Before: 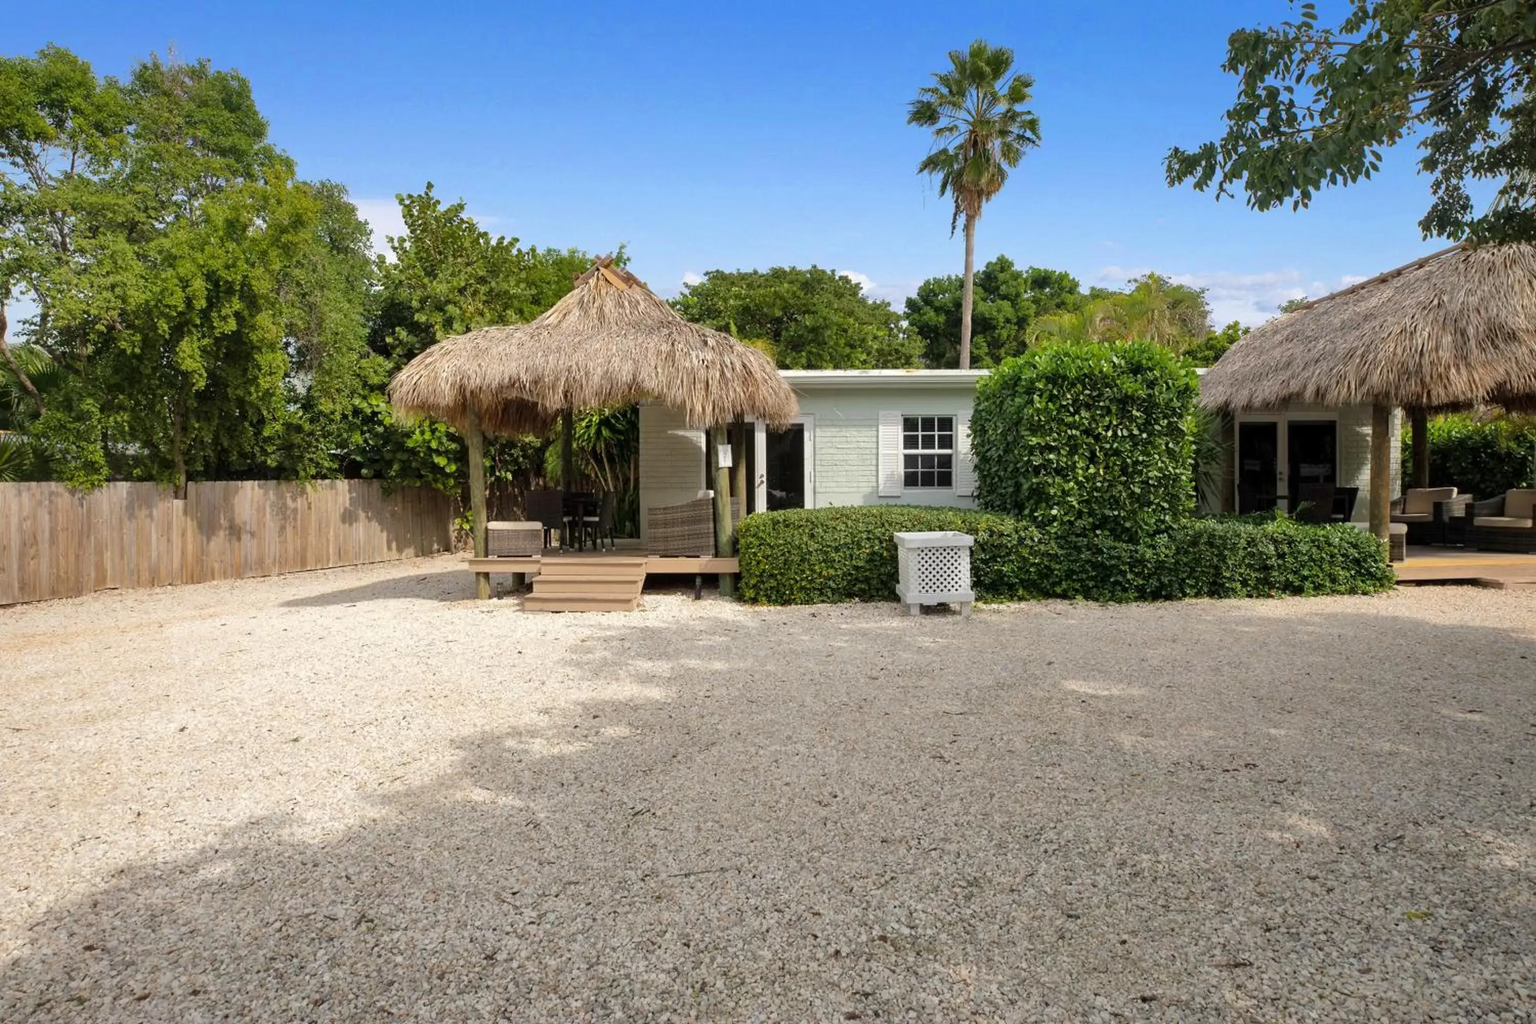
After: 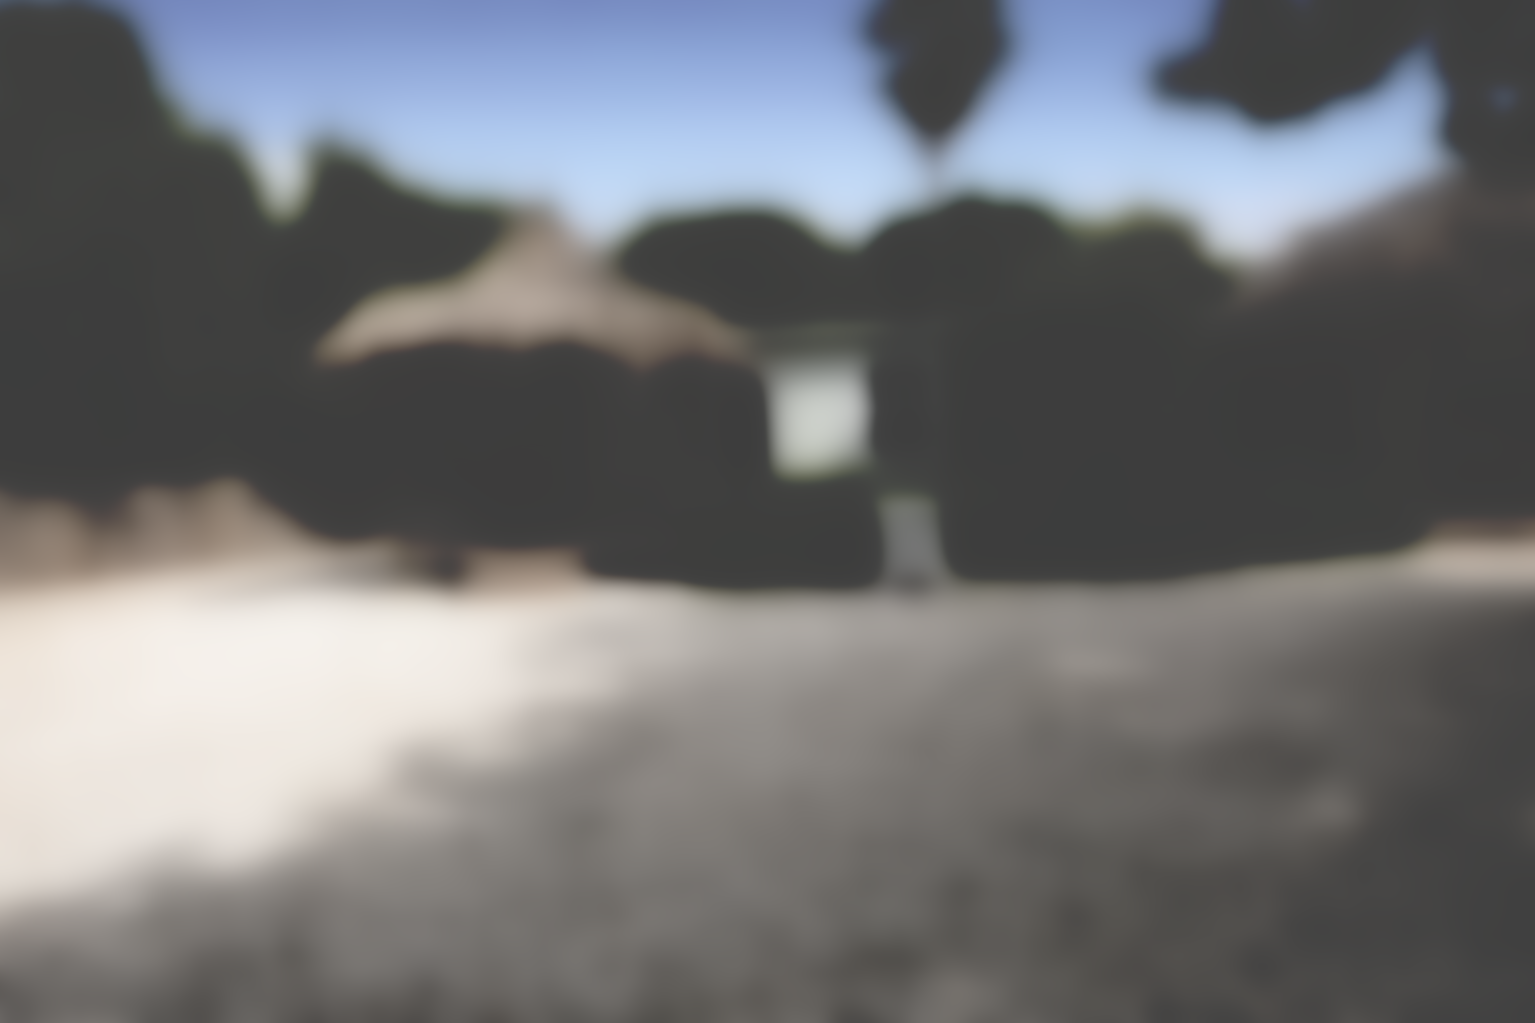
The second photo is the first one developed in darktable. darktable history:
base curve: curves: ch0 [(0, 0.02) (0.083, 0.036) (1, 1)], preserve colors none
sharpen: radius 3.119
color balance rgb: global vibrance 6.81%, saturation formula JzAzBz (2021)
lowpass: radius 31.92, contrast 1.72, brightness -0.98, saturation 0.94
white balance: red 0.983, blue 1.036
contrast brightness saturation: brightness 0.18, saturation -0.5
crop and rotate: angle 1.96°, left 5.673%, top 5.673%
